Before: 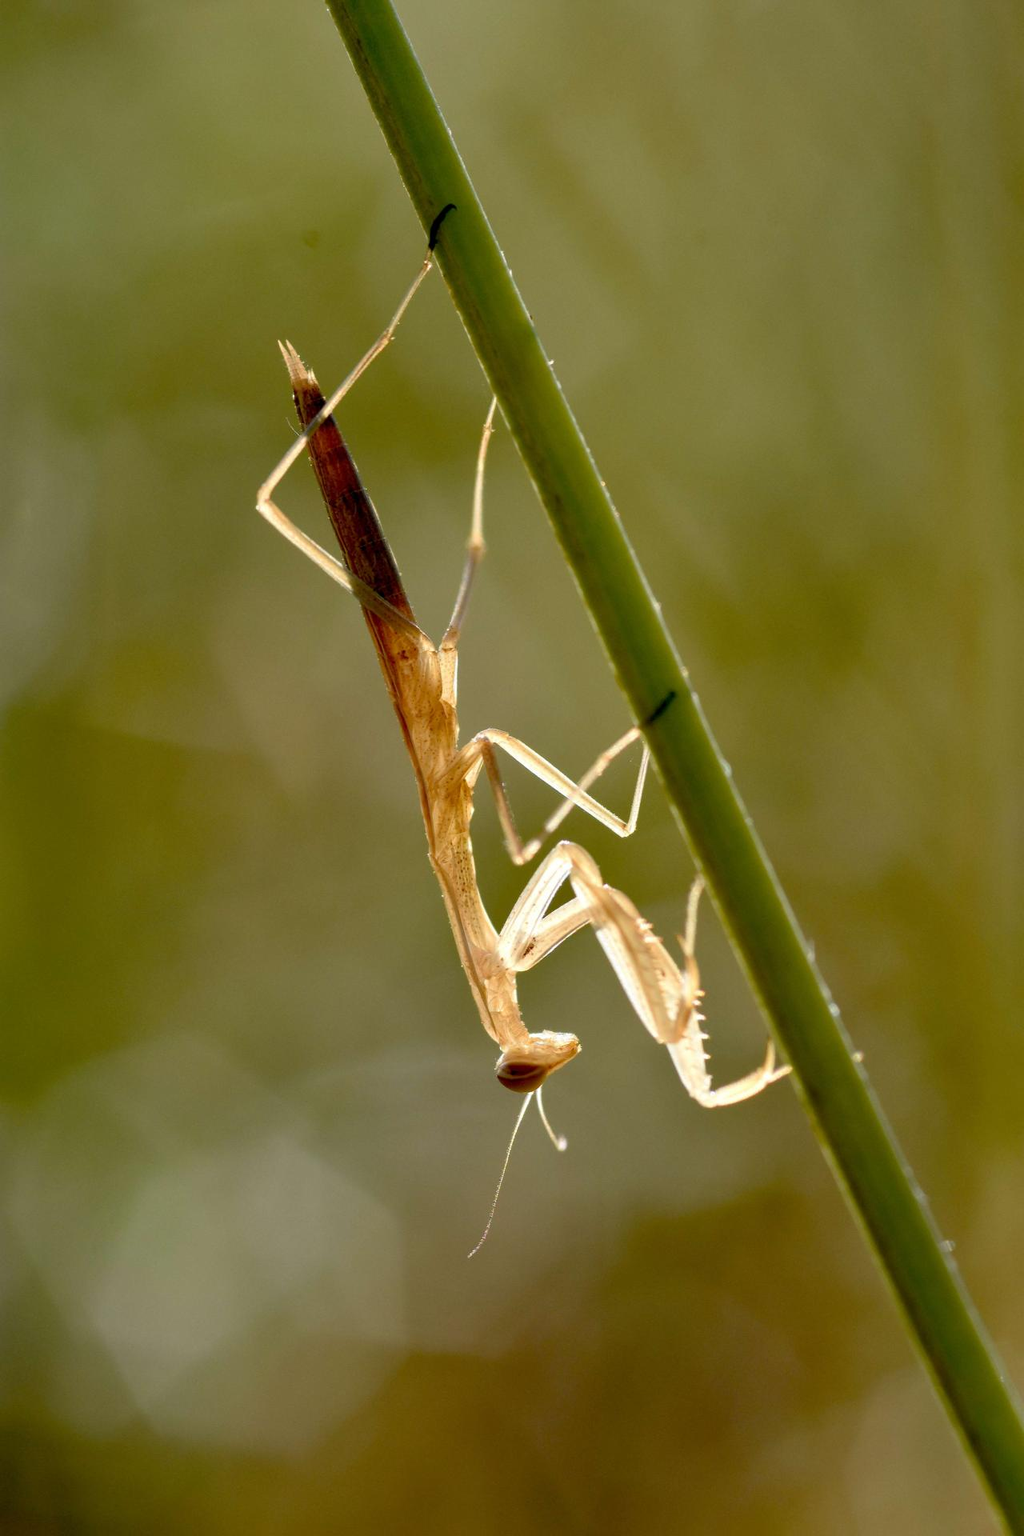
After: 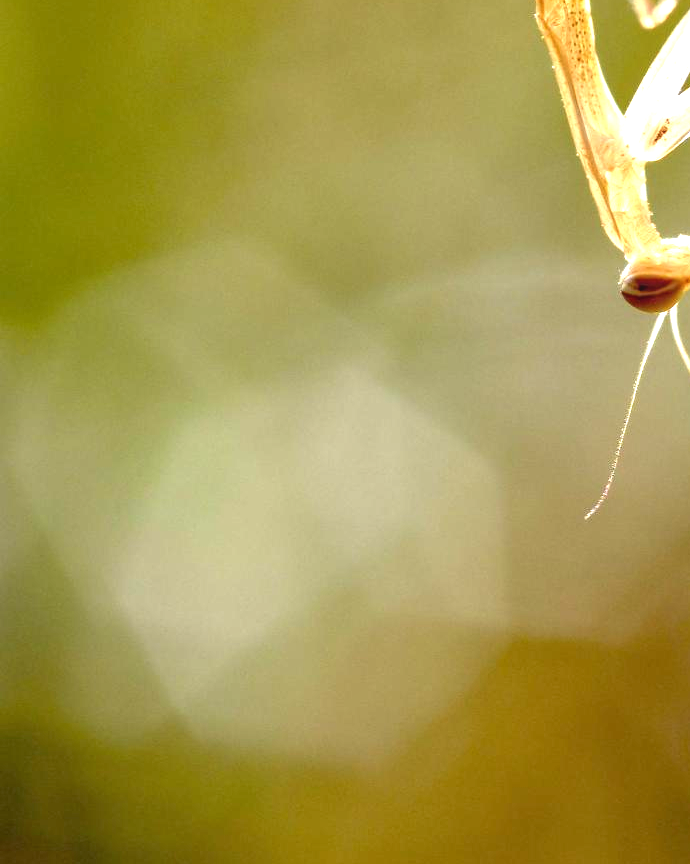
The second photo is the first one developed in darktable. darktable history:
crop and rotate: top 54.848%, right 46.025%, bottom 0.125%
exposure: black level correction 0, exposure 1.2 EV, compensate exposure bias true, compensate highlight preservation false
local contrast: detail 110%
